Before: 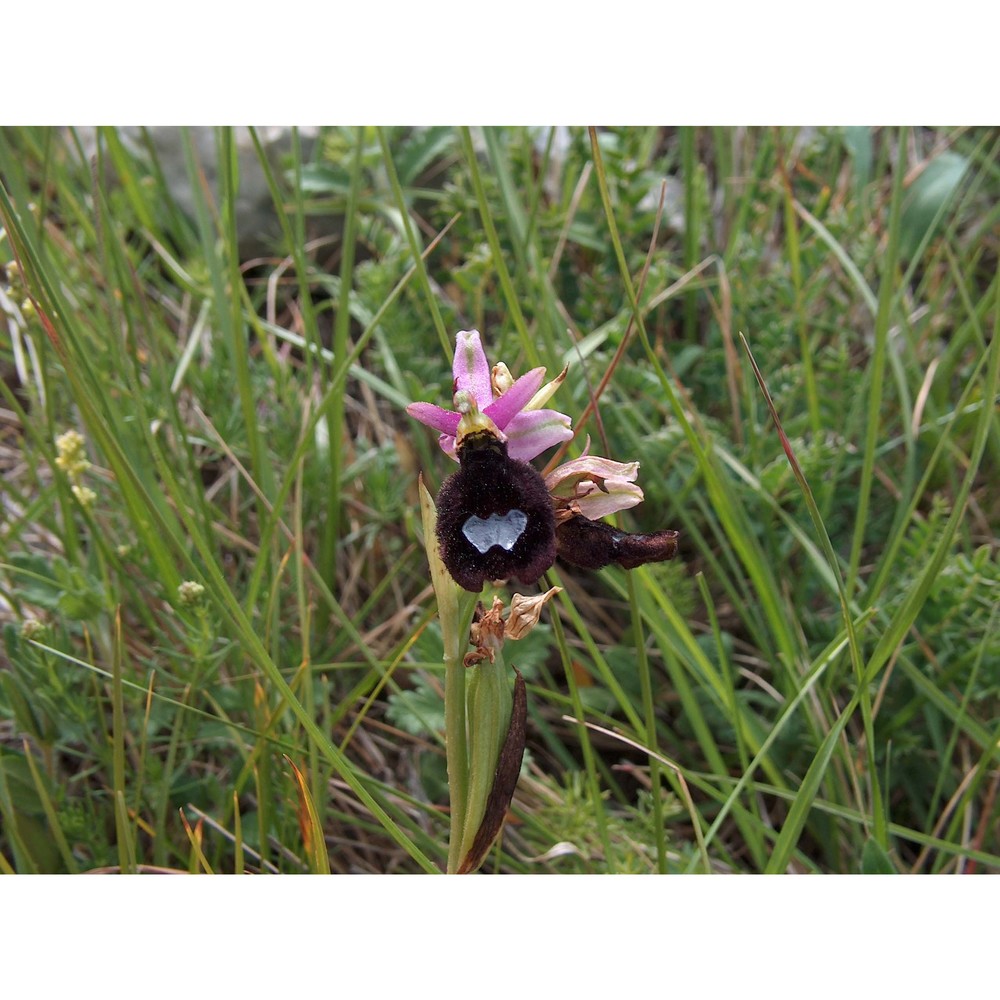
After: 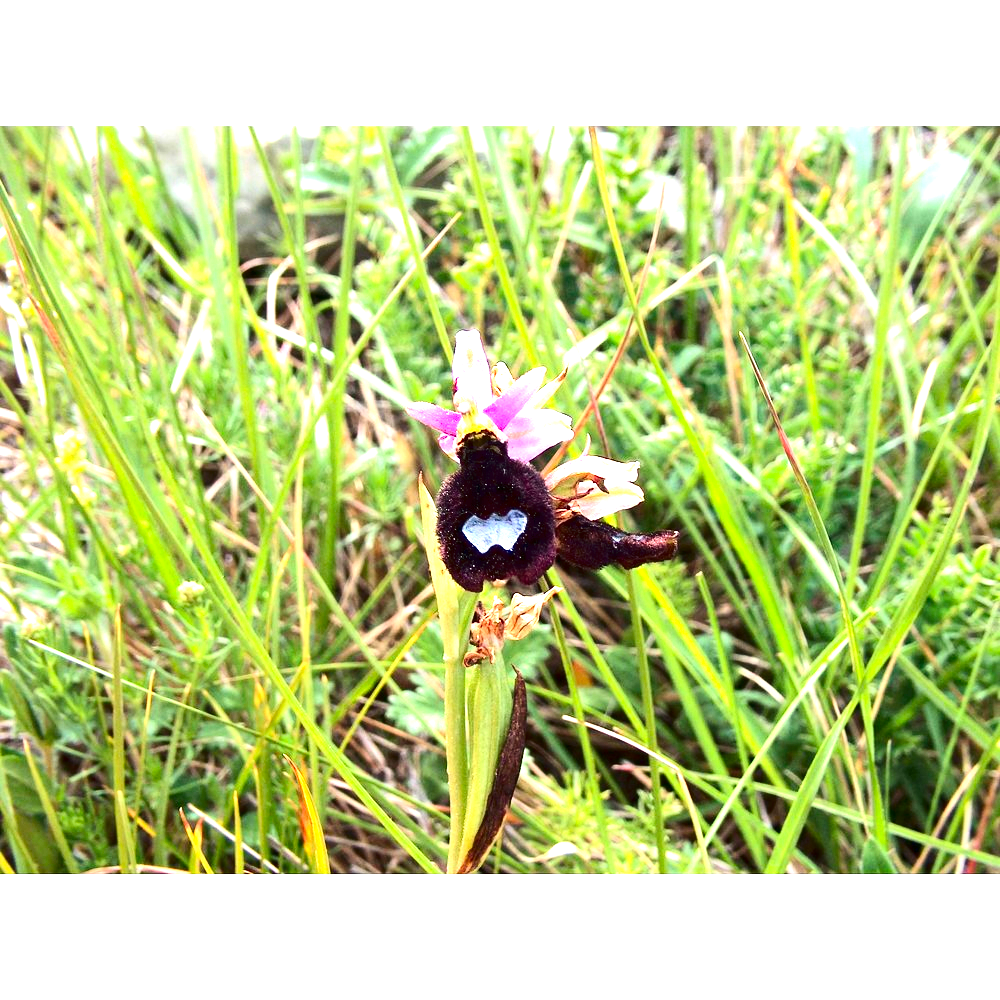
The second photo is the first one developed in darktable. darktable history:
contrast brightness saturation: contrast 0.222, brightness -0.194, saturation 0.241
exposure: black level correction 0, exposure 2.111 EV, compensate highlight preservation false
